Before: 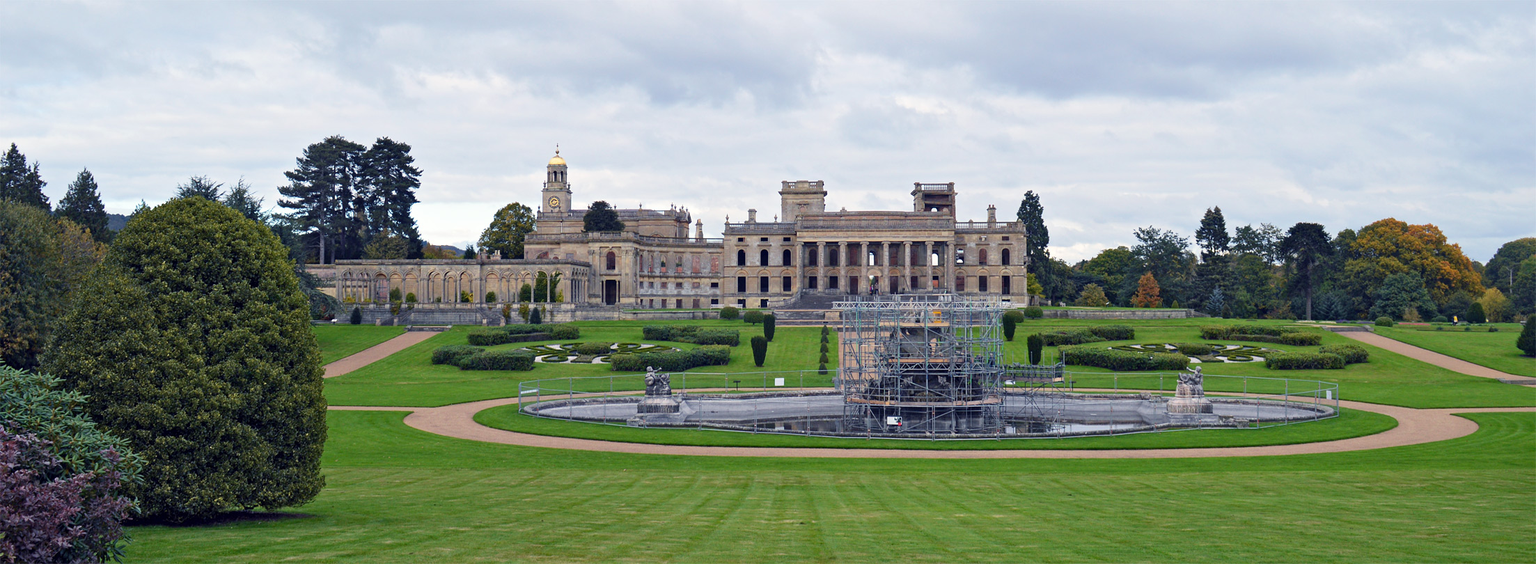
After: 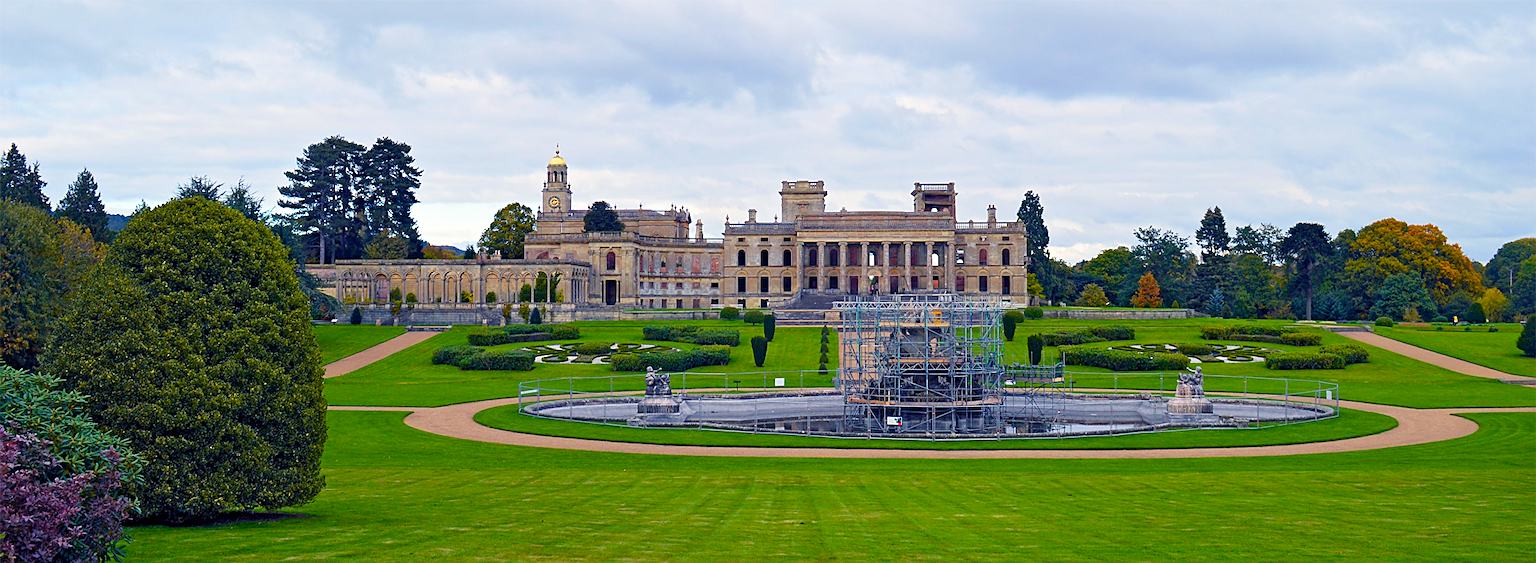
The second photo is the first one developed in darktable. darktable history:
sharpen: on, module defaults
color balance rgb: perceptual saturation grading › global saturation 20.322%, perceptual saturation grading › highlights -19.91%, perceptual saturation grading › shadows 29.277%, global vibrance 50.048%
